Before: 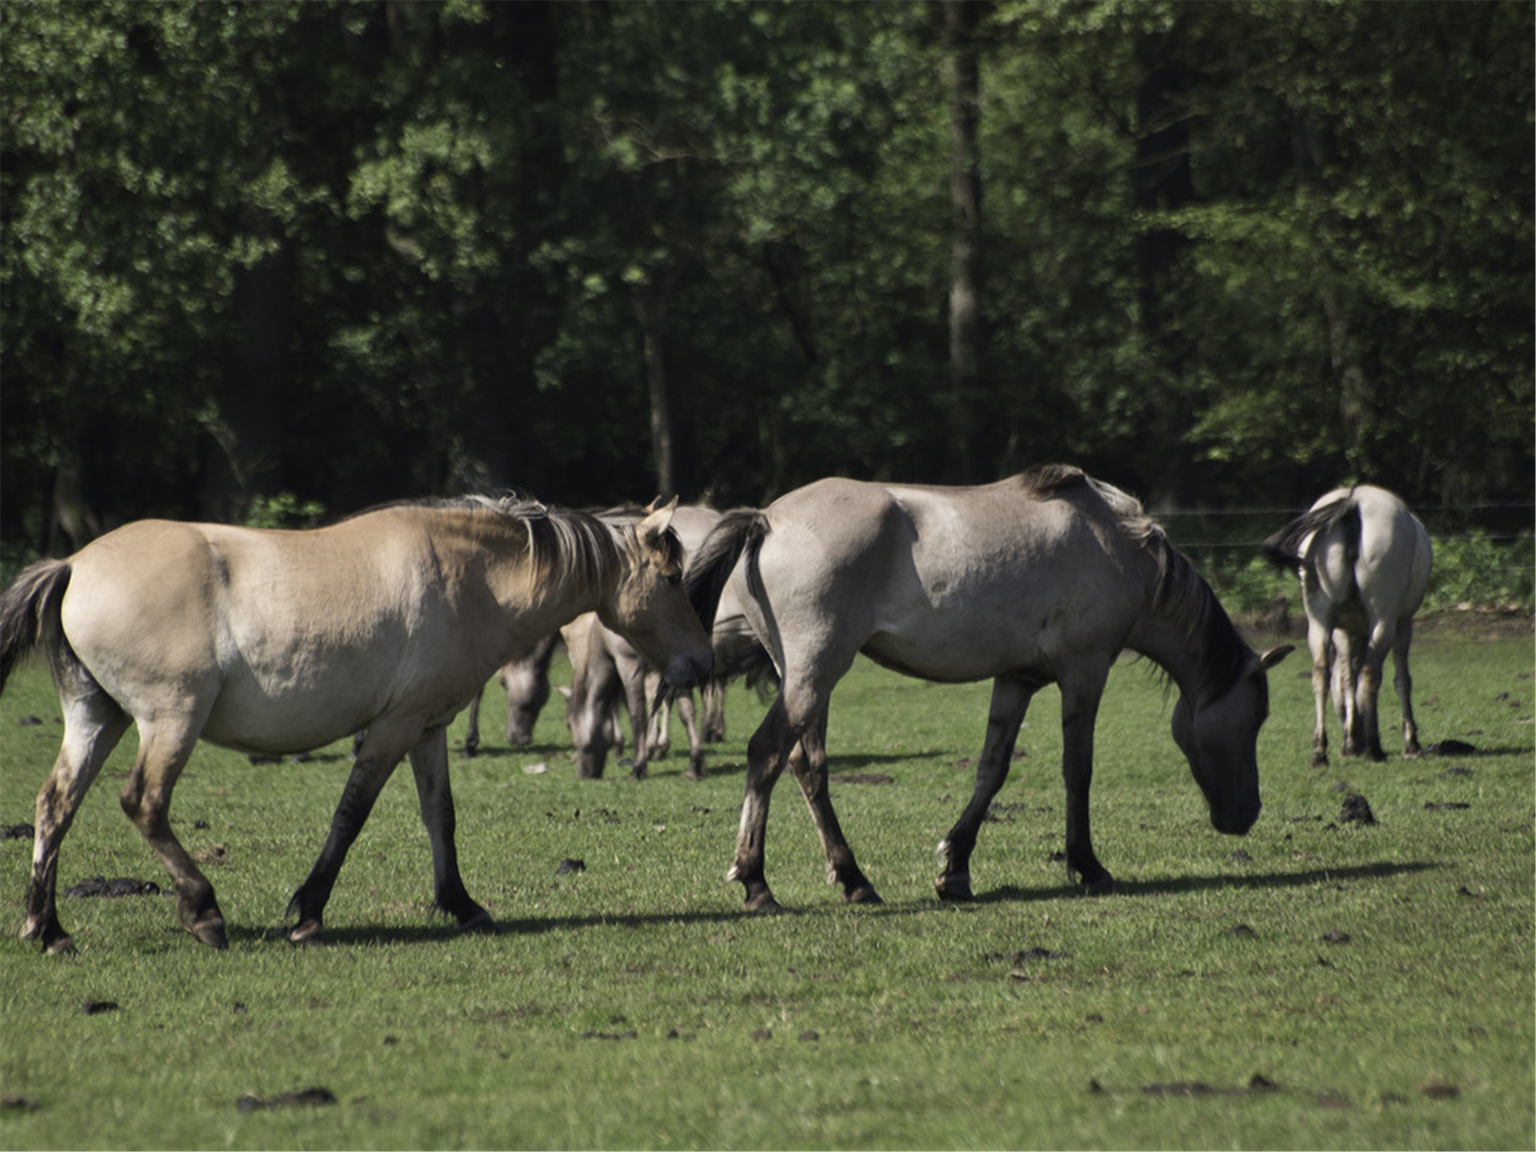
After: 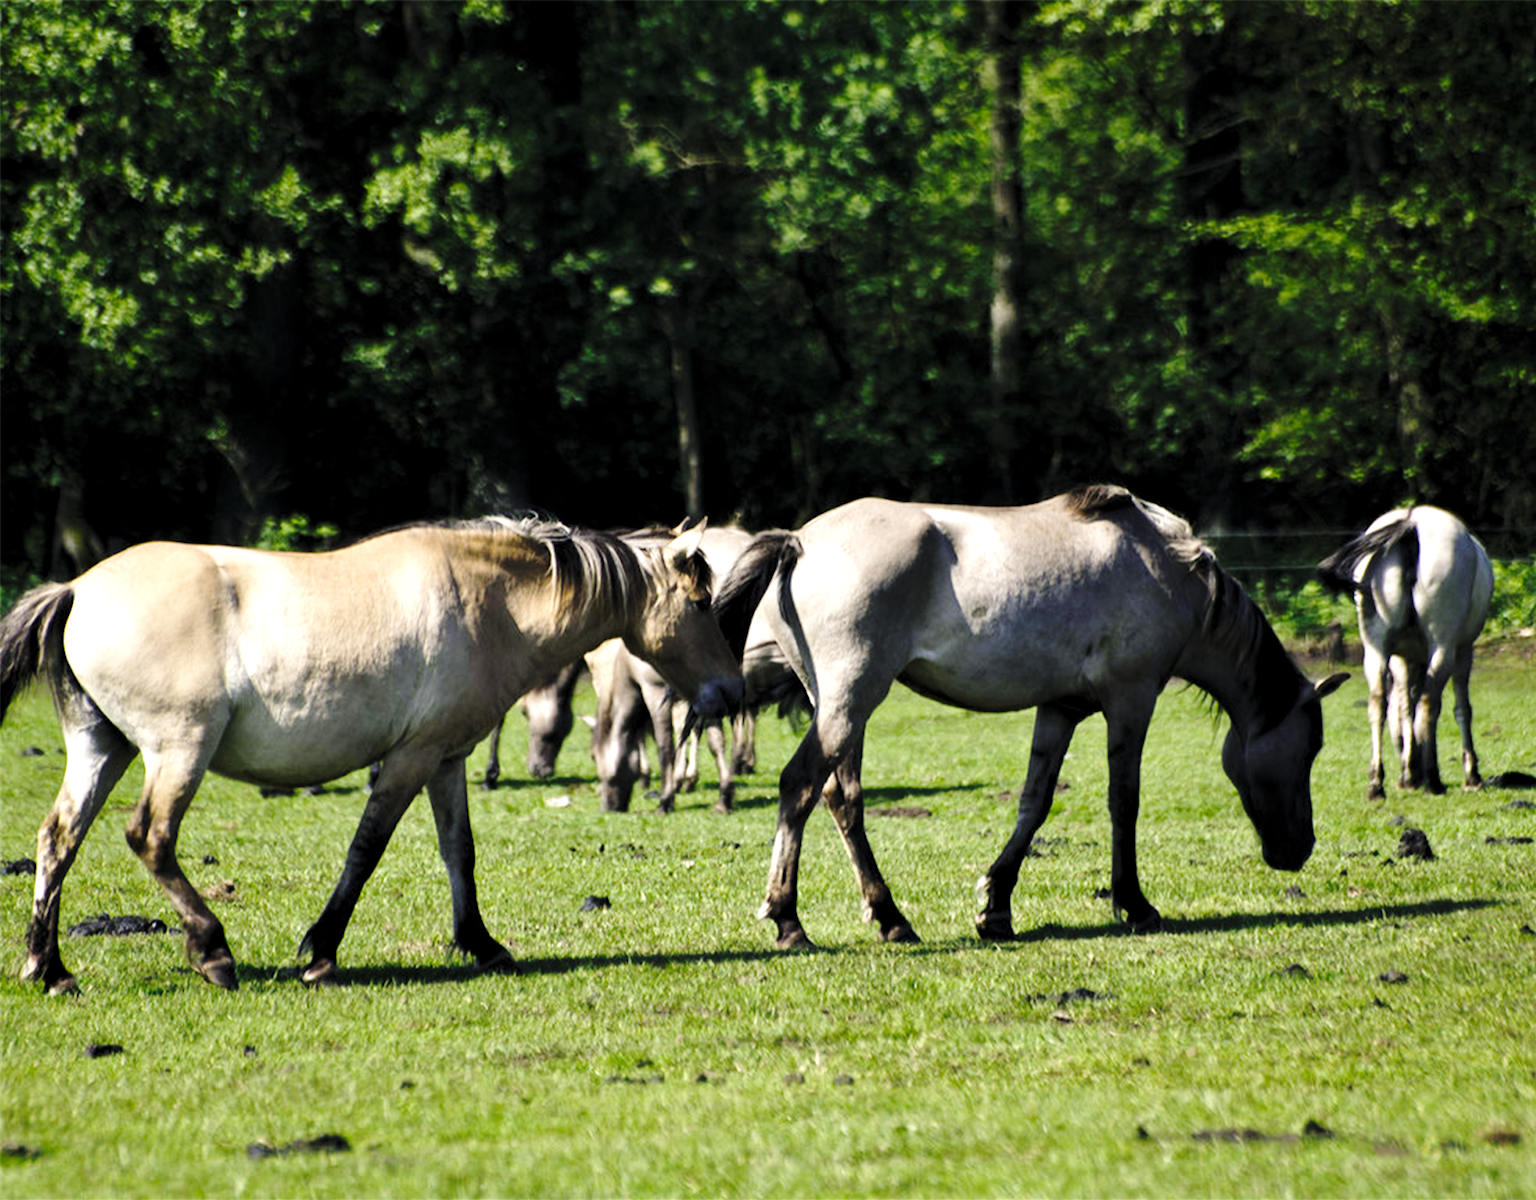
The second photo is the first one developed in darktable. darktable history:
crop: right 4.075%, bottom 0.033%
levels: levels [0.062, 0.494, 0.925]
color correction: highlights b* 0.063
color balance rgb: shadows lift › chroma 2.057%, shadows lift › hue 248.24°, perceptual saturation grading › global saturation 20%, perceptual saturation grading › highlights -25.191%, perceptual saturation grading › shadows 50.074%, global vibrance 14.394%
base curve: curves: ch0 [(0, 0) (0.032, 0.037) (0.105, 0.228) (0.435, 0.76) (0.856, 0.983) (1, 1)], preserve colors none
